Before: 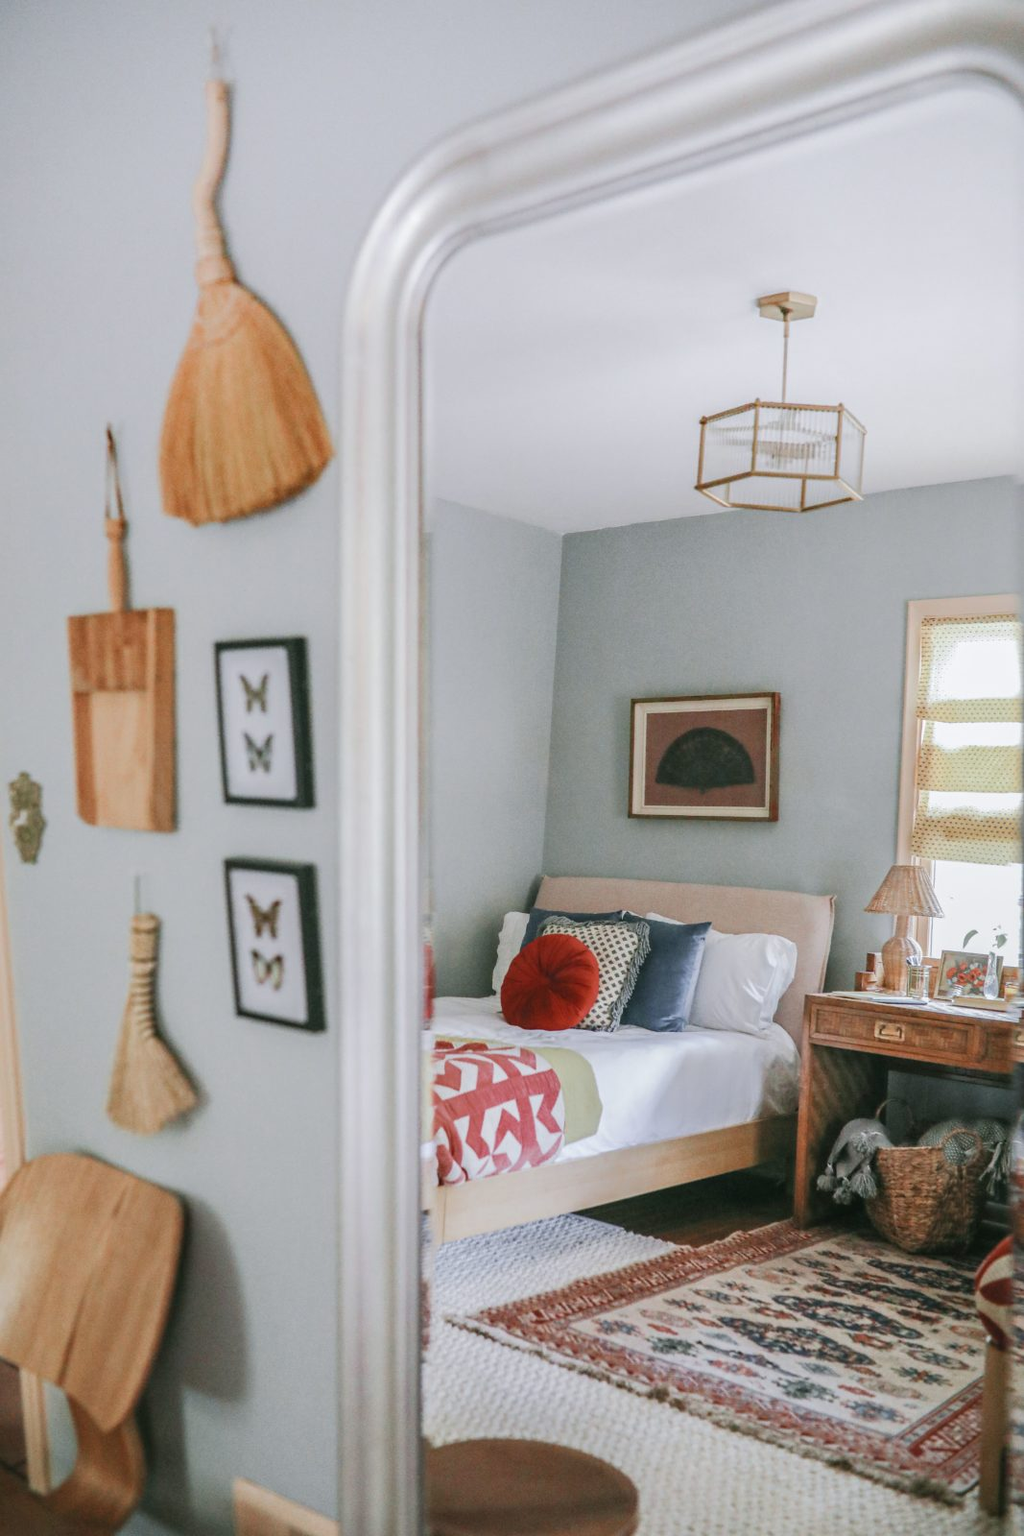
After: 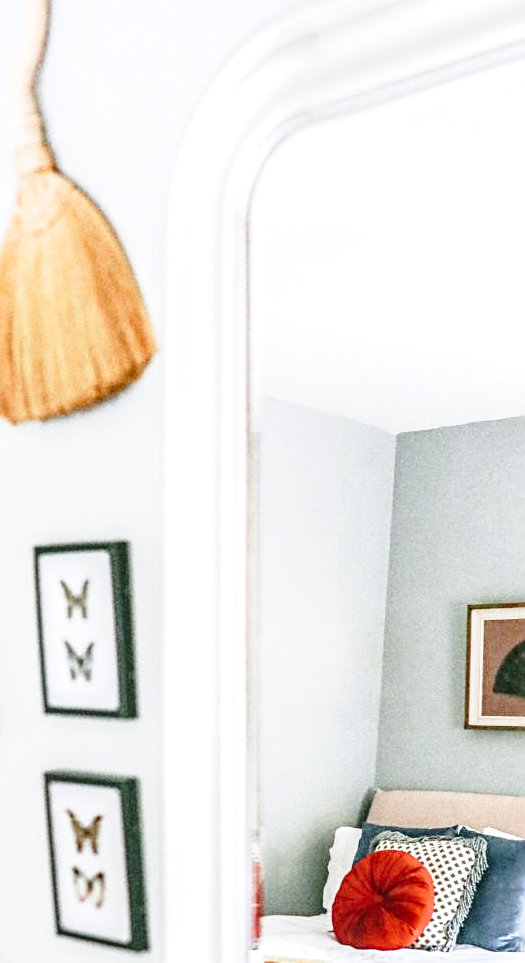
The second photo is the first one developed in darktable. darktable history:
crop: left 17.826%, top 7.709%, right 32.926%, bottom 32.096%
sharpen: radius 2.752
local contrast: highlights 62%, detail 143%, midtone range 0.426
base curve: curves: ch0 [(0, 0) (0.028, 0.03) (0.121, 0.232) (0.46, 0.748) (0.859, 0.968) (1, 1)], preserve colors none
exposure: exposure 0.605 EV, compensate highlight preservation false
